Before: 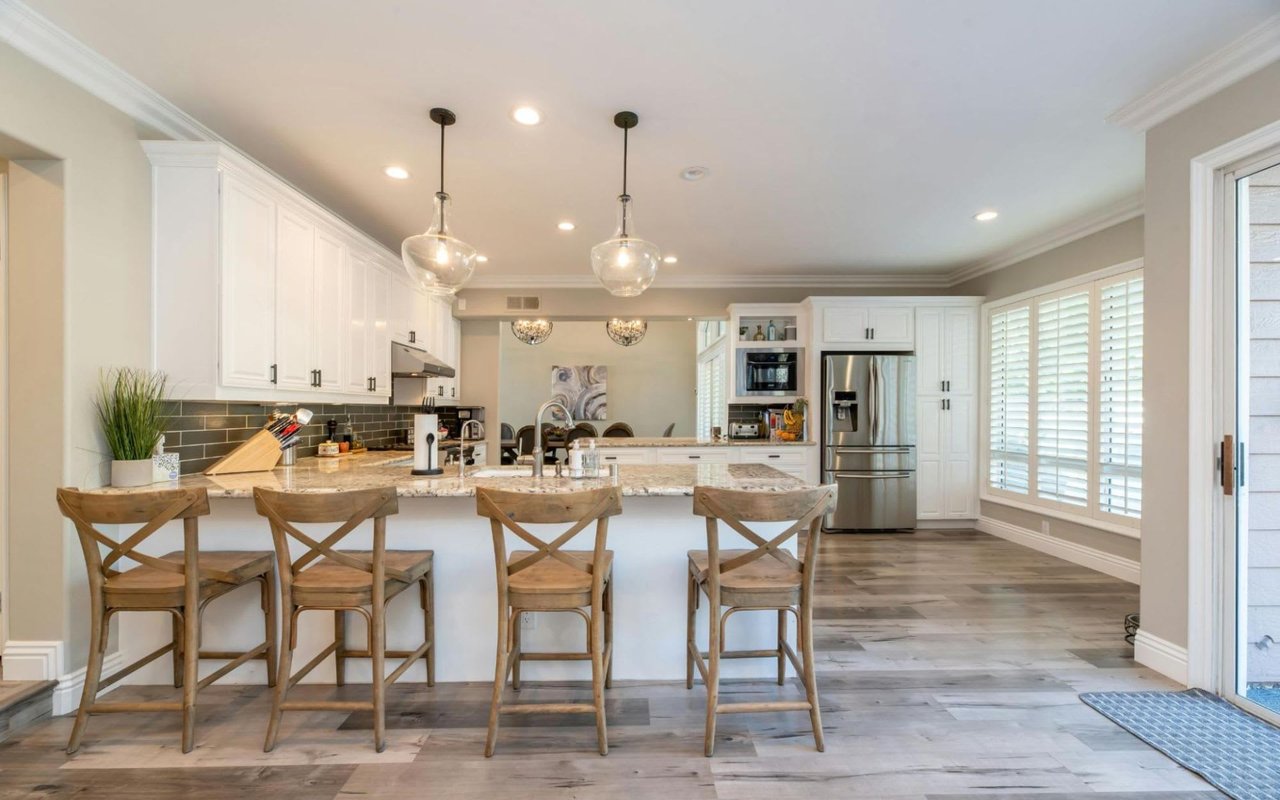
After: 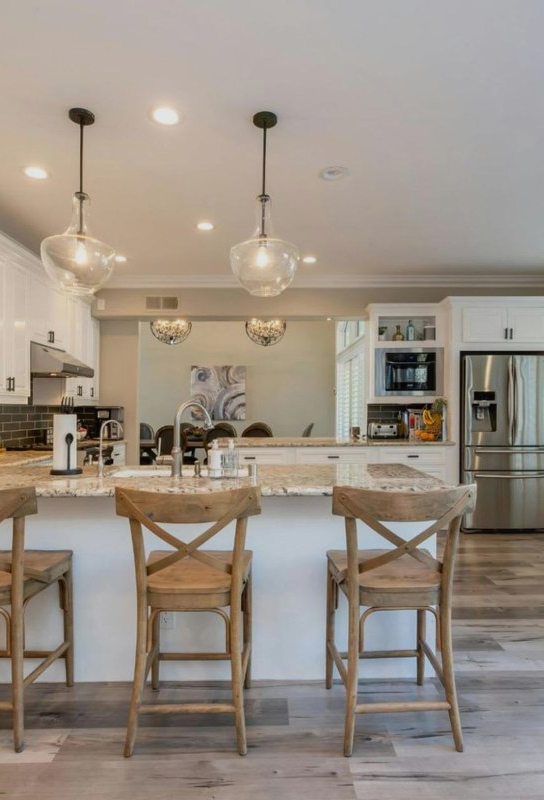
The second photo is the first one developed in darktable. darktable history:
crop: left 28.249%, right 29.186%
exposure: exposure -0.313 EV, compensate exposure bias true, compensate highlight preservation false
contrast brightness saturation: contrast -0.023, brightness -0.006, saturation 0.03
